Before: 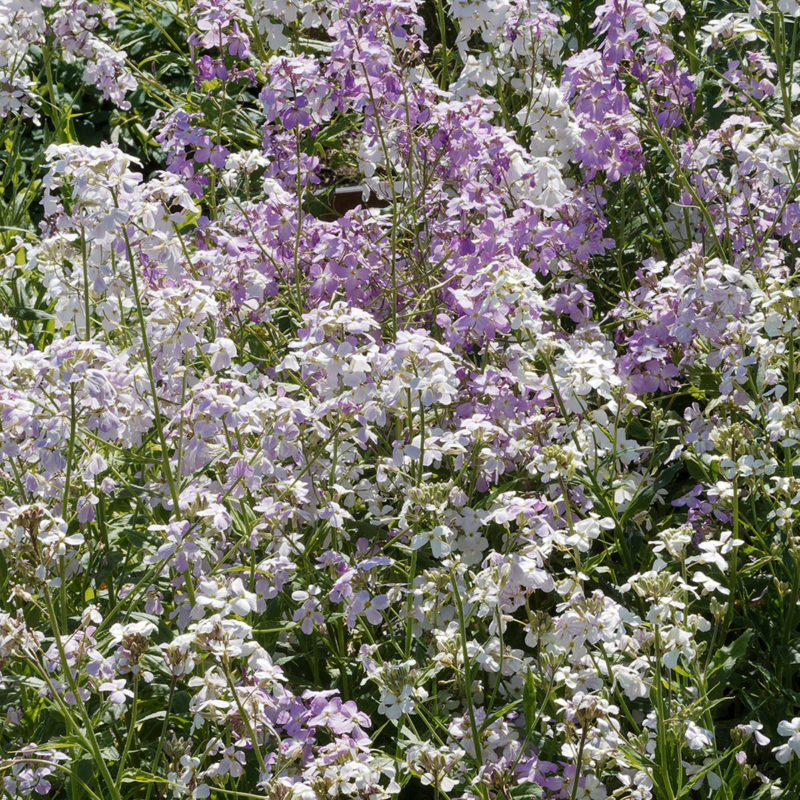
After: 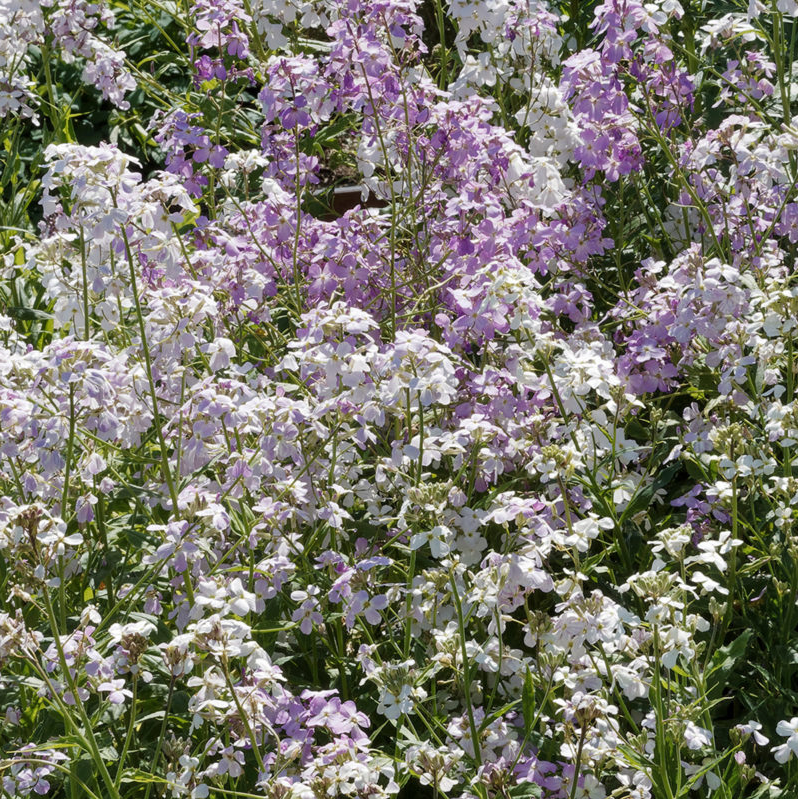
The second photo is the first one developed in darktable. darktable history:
crop and rotate: left 0.126%
shadows and highlights: shadows 53, soften with gaussian
